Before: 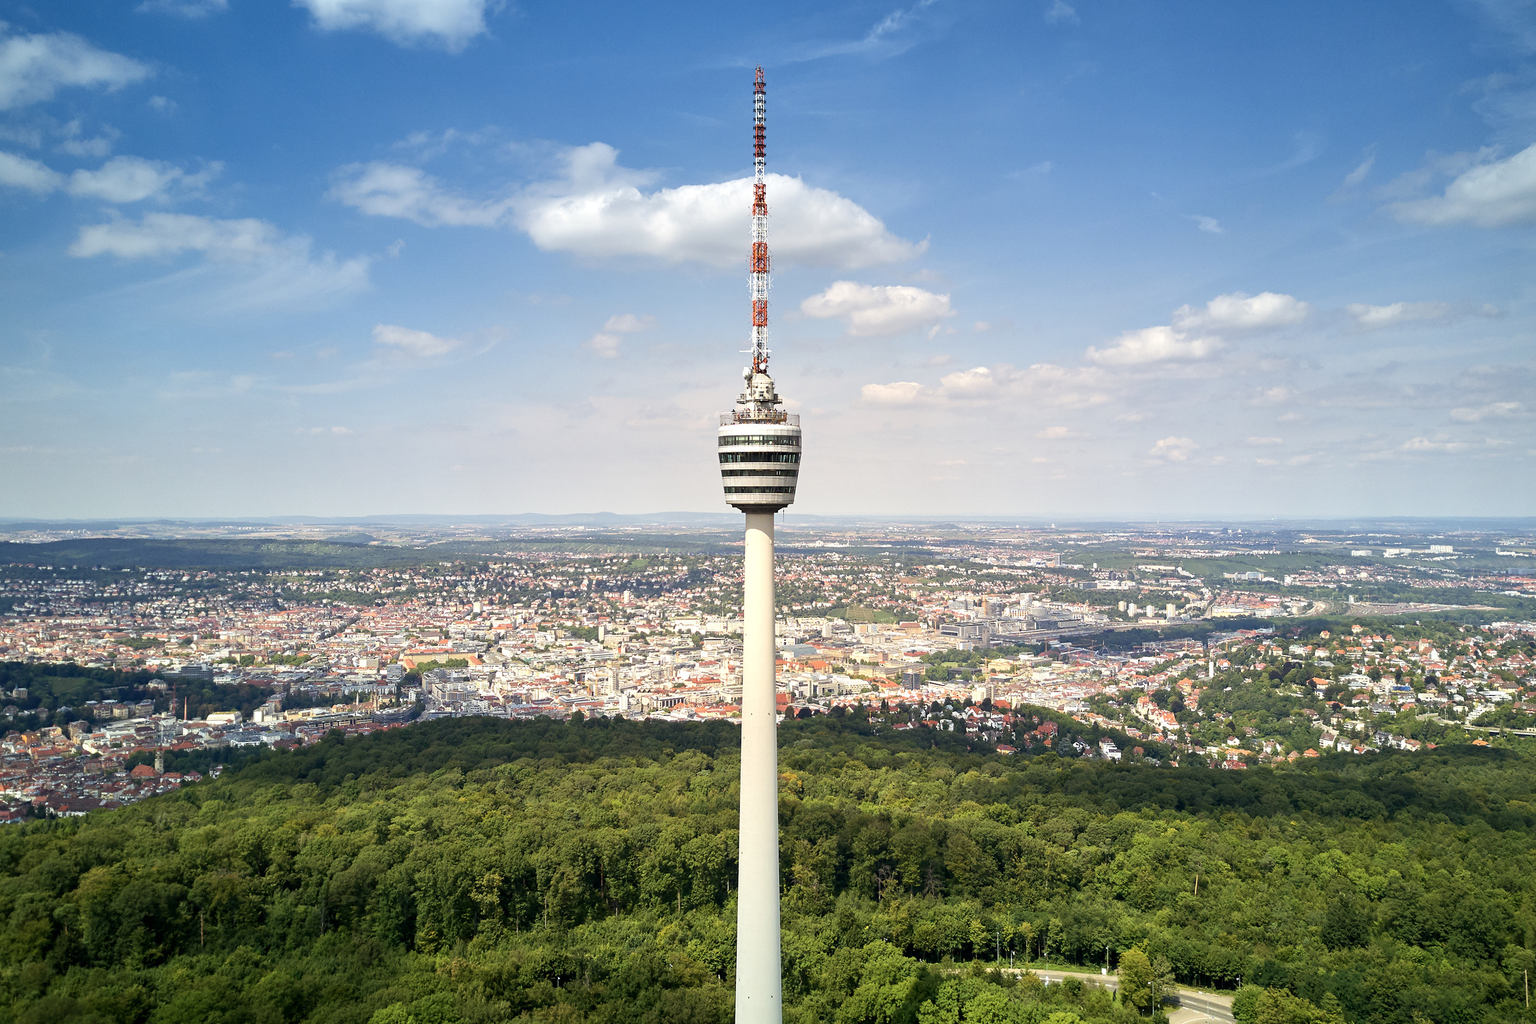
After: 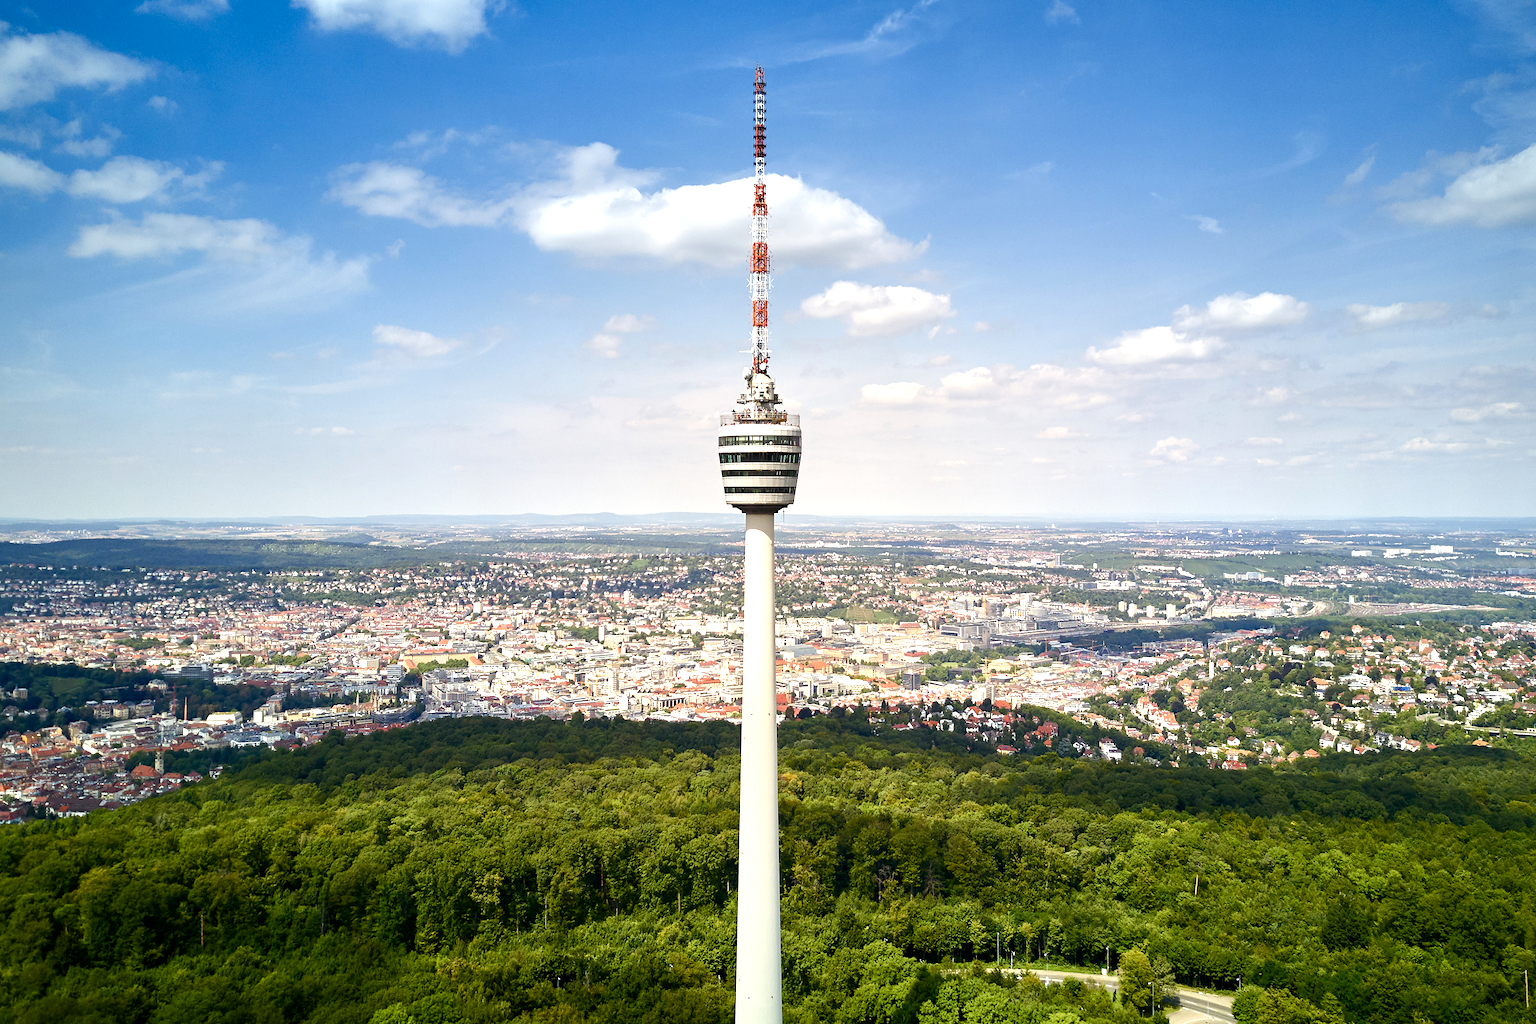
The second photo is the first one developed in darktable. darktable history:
color balance rgb: perceptual saturation grading › global saturation 20%, perceptual saturation grading › highlights -25%, perceptual saturation grading › shadows 50%
tone equalizer: -8 EV -0.417 EV, -7 EV -0.389 EV, -6 EV -0.333 EV, -5 EV -0.222 EV, -3 EV 0.222 EV, -2 EV 0.333 EV, -1 EV 0.389 EV, +0 EV 0.417 EV, edges refinement/feathering 500, mask exposure compensation -1.57 EV, preserve details no
